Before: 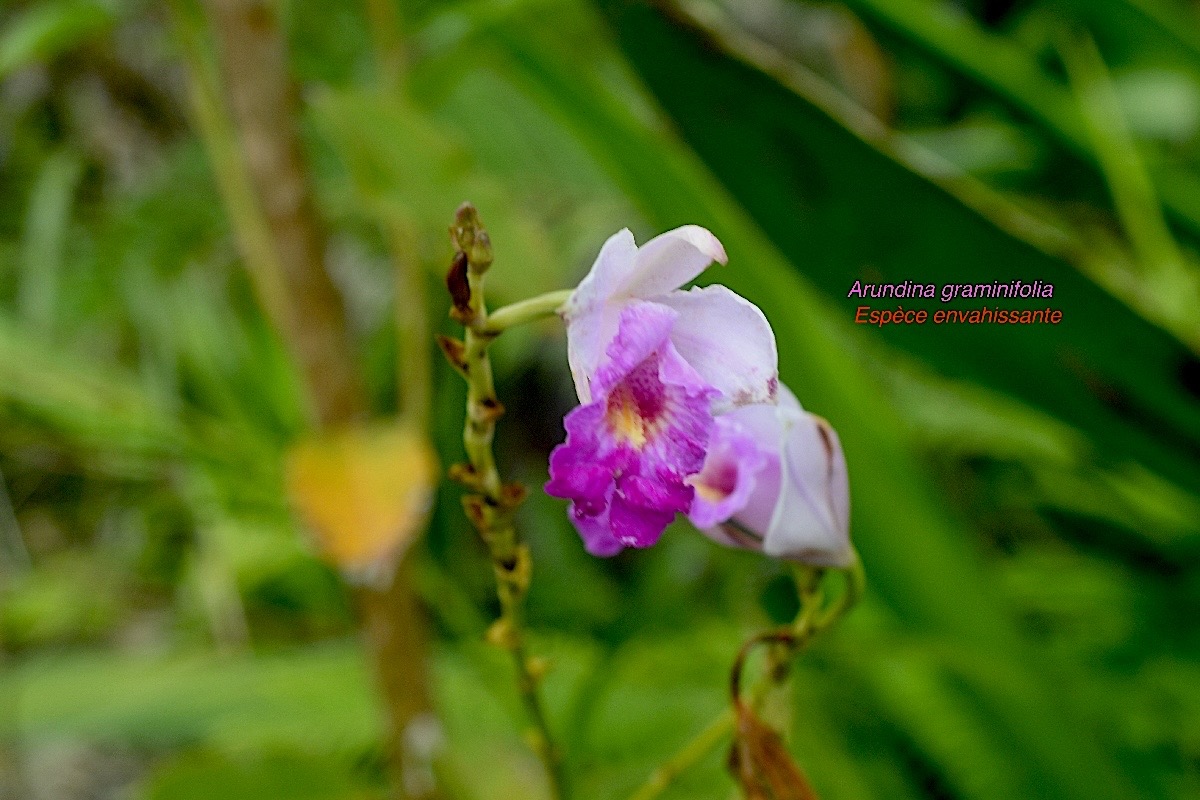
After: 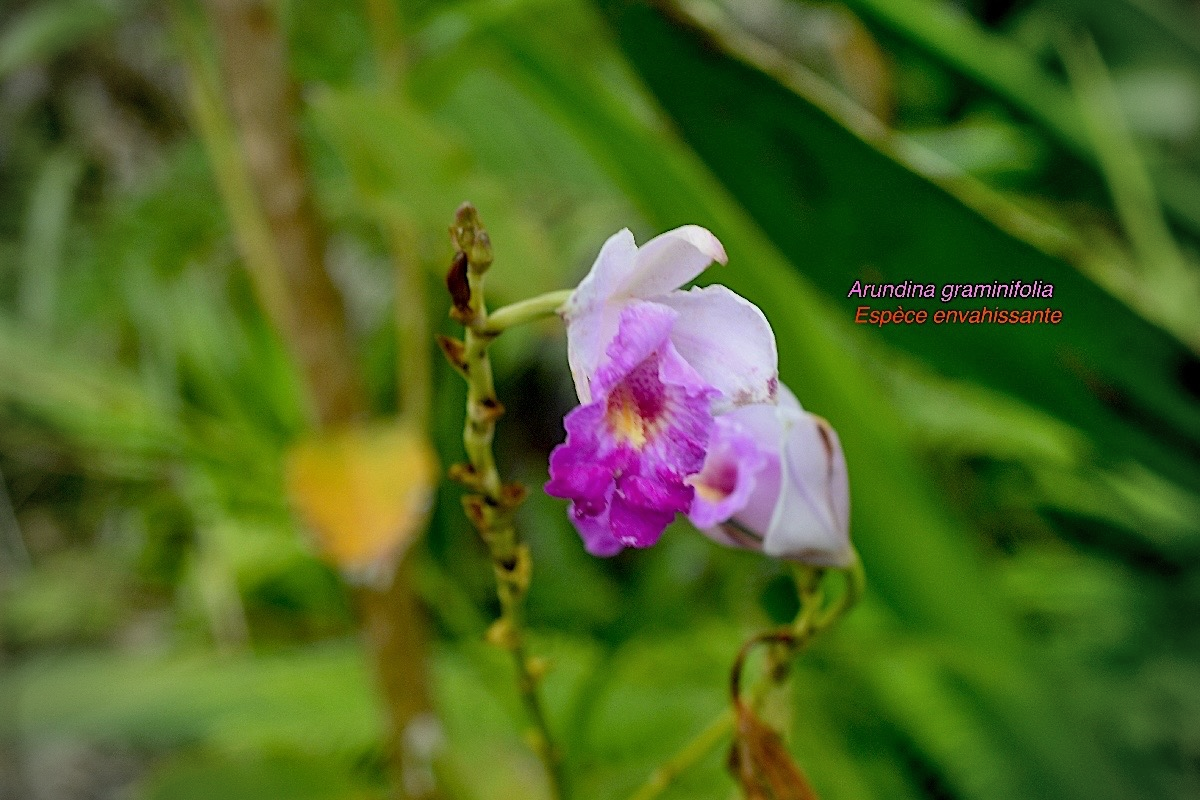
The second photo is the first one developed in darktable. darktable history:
vignetting: unbound false
shadows and highlights: low approximation 0.01, soften with gaussian
